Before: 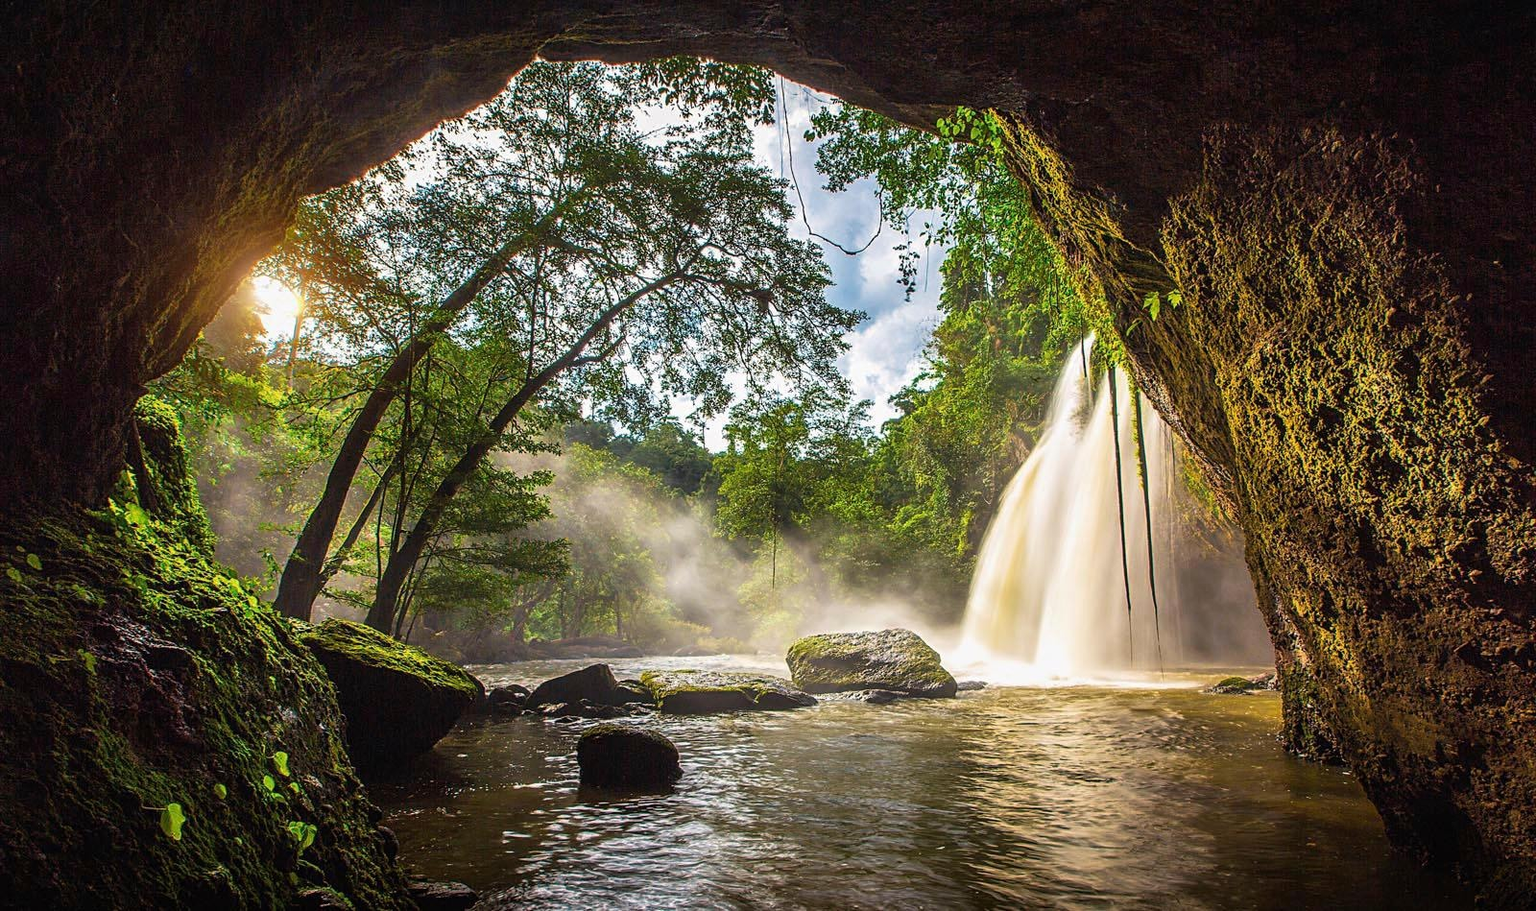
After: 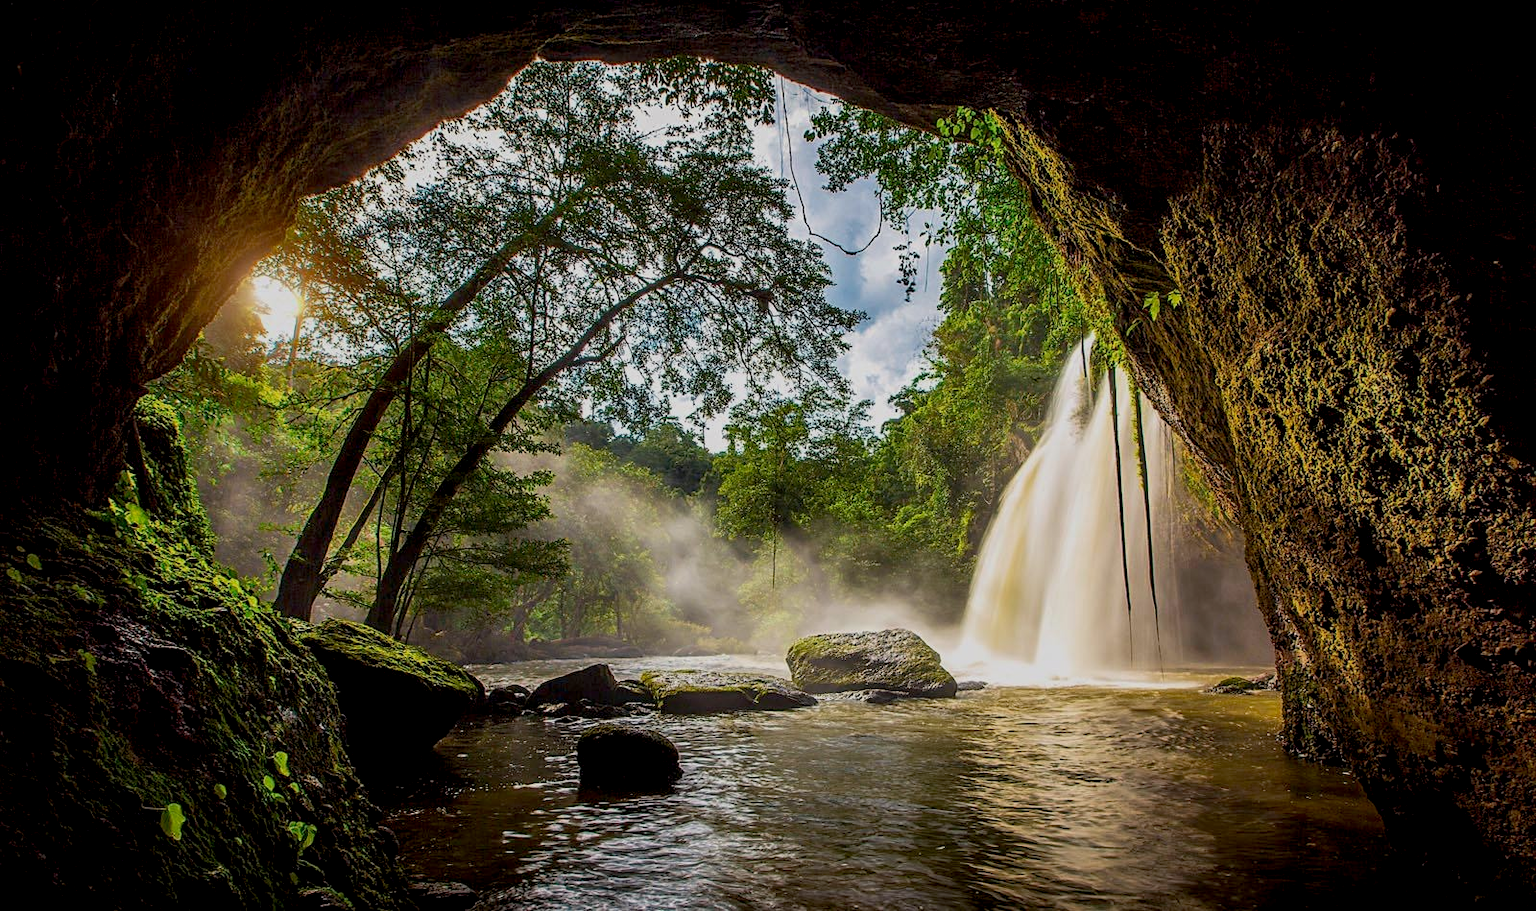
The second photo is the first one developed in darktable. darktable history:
exposure: black level correction 0.011, exposure -0.481 EV, compensate highlight preservation false
